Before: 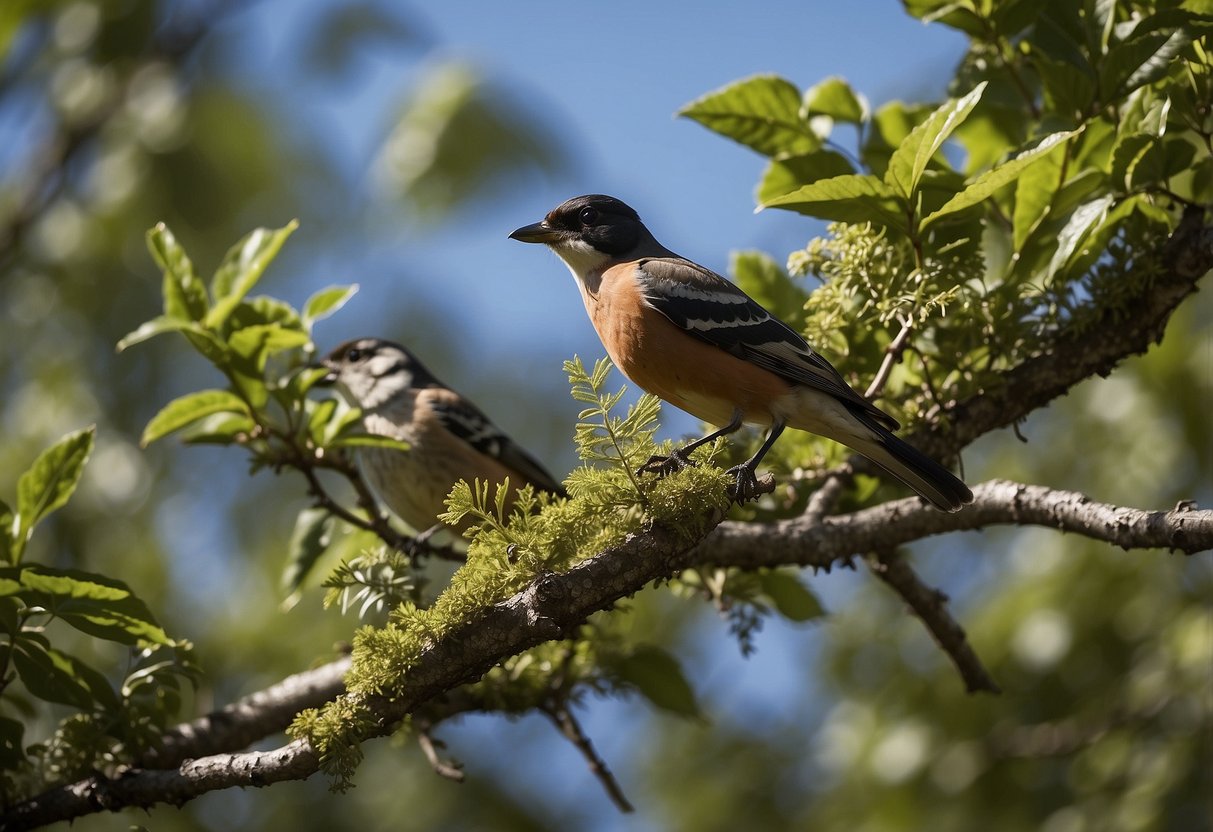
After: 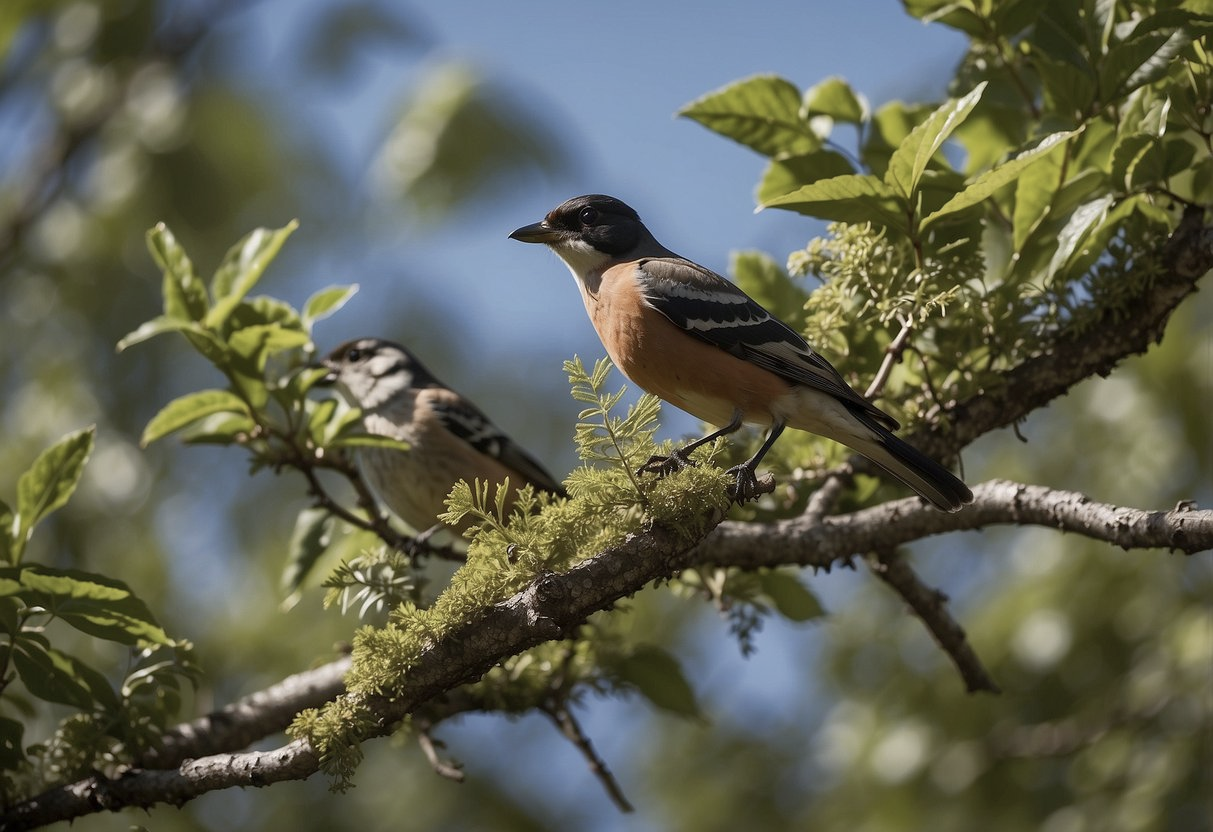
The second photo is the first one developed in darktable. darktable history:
contrast brightness saturation: contrast 0.06, brightness -0.014, saturation -0.234
shadows and highlights: highlights color adjustment 42.62%
